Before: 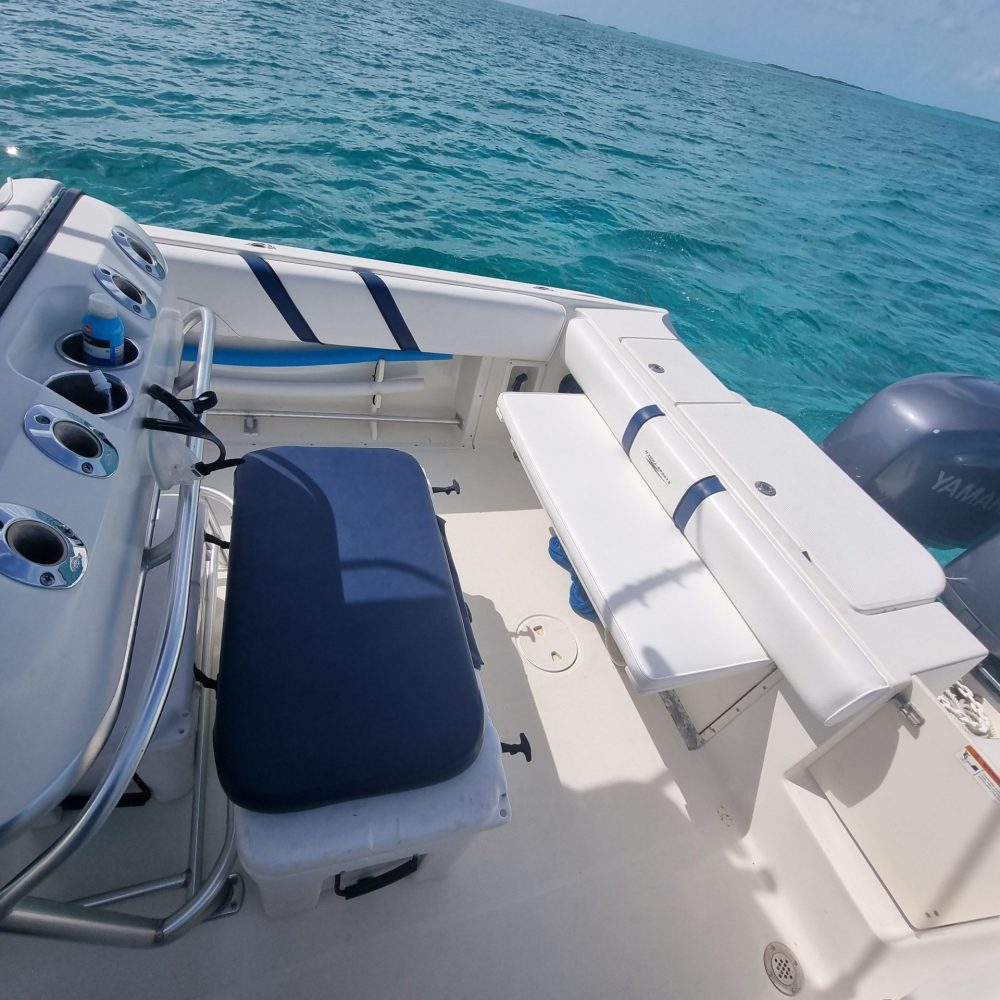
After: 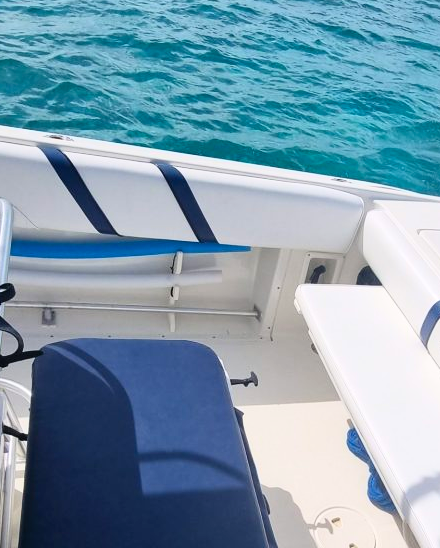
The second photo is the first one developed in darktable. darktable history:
contrast brightness saturation: contrast 0.2, brightness 0.16, saturation 0.22
crop: left 20.248%, top 10.86%, right 35.675%, bottom 34.321%
